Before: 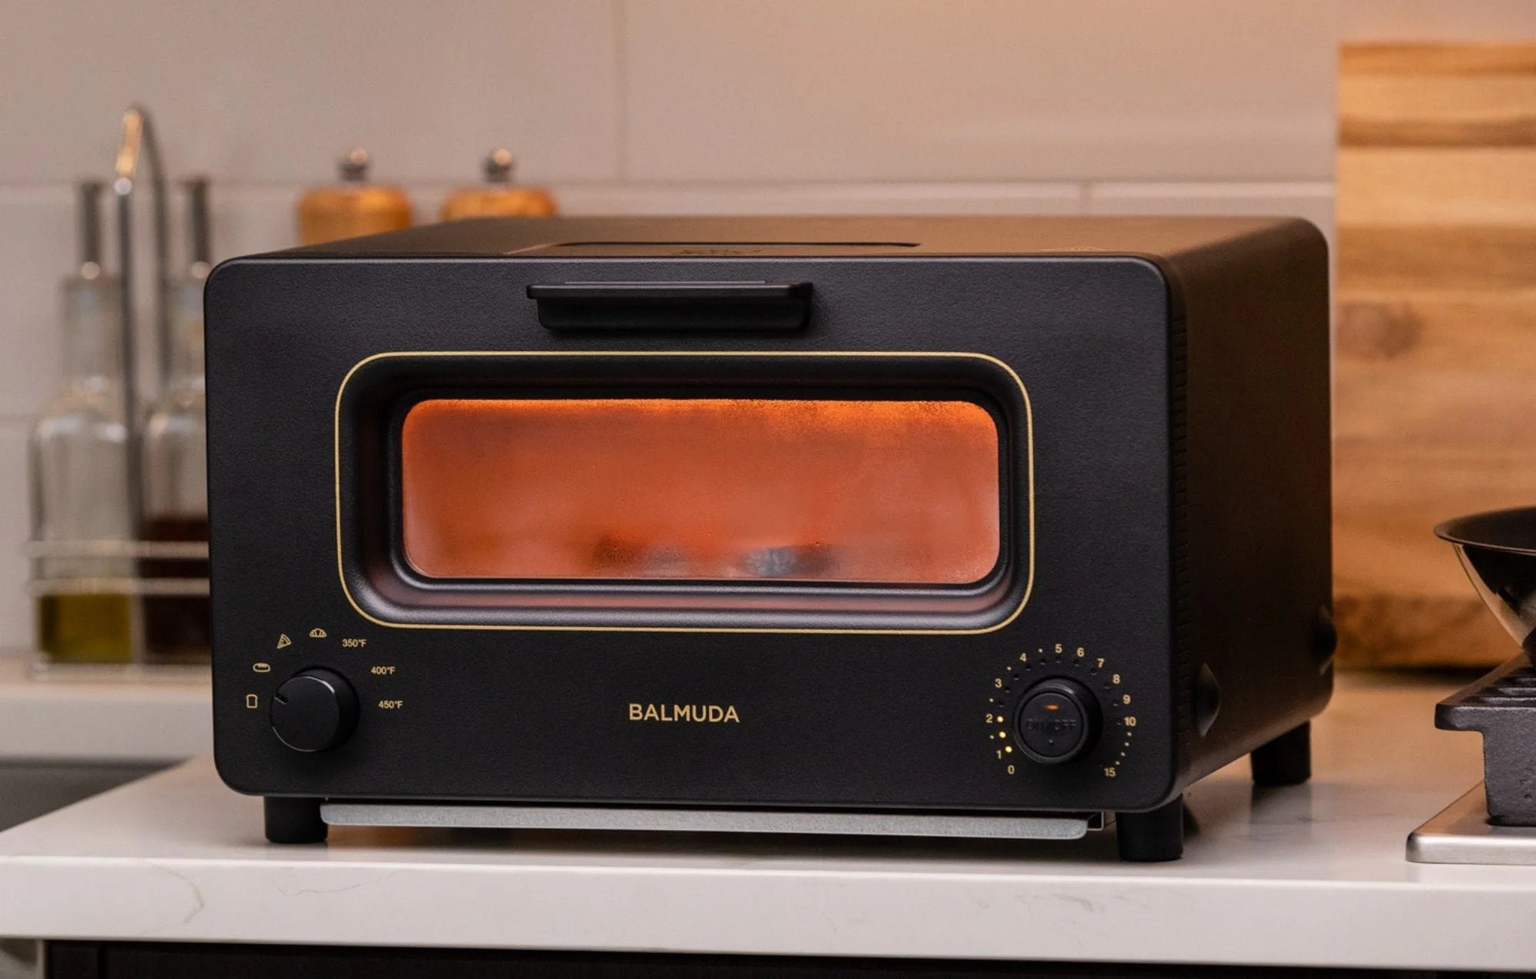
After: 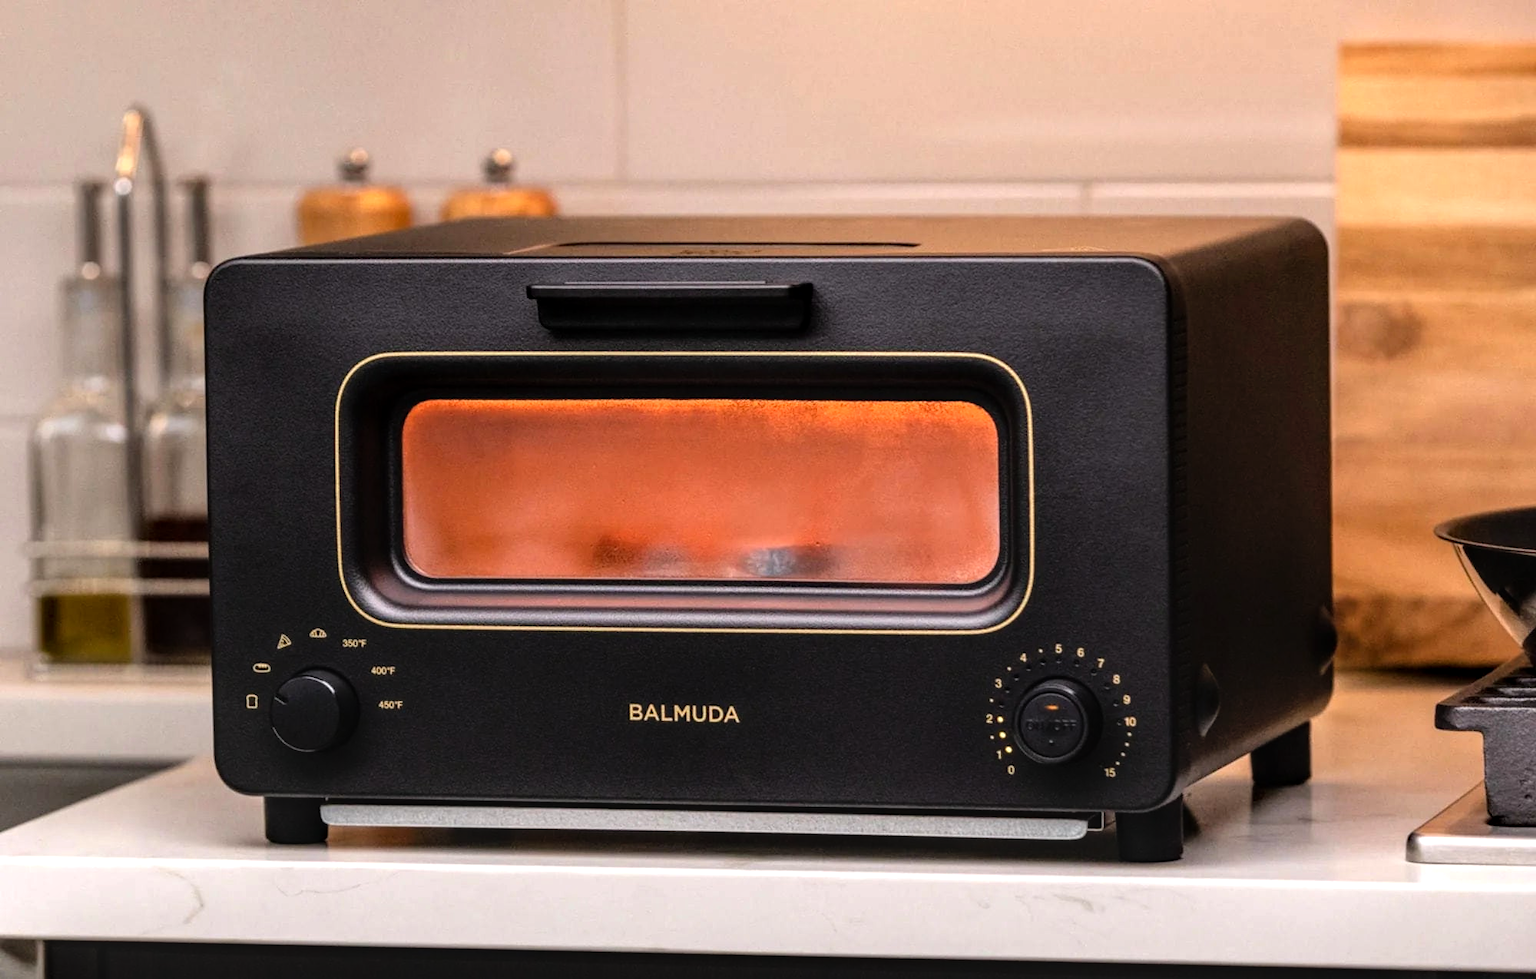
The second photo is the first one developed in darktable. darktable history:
tone equalizer: -8 EV -0.715 EV, -7 EV -0.732 EV, -6 EV -0.619 EV, -5 EV -0.415 EV, -3 EV 0.397 EV, -2 EV 0.6 EV, -1 EV 0.677 EV, +0 EV 0.758 EV
local contrast: on, module defaults
